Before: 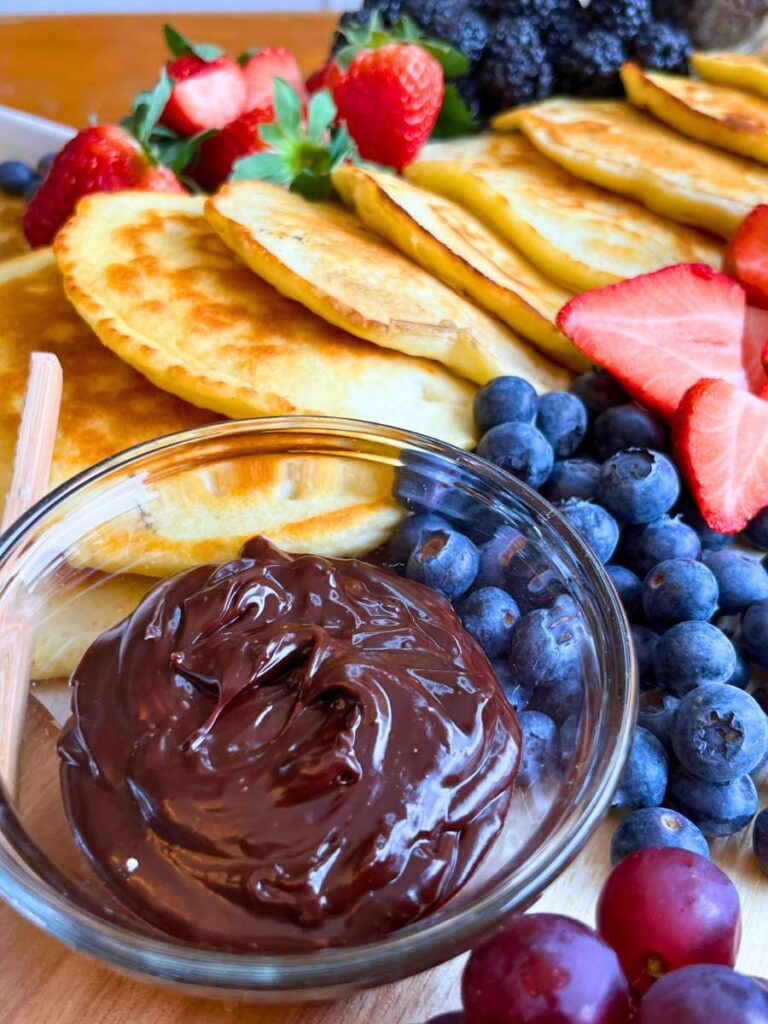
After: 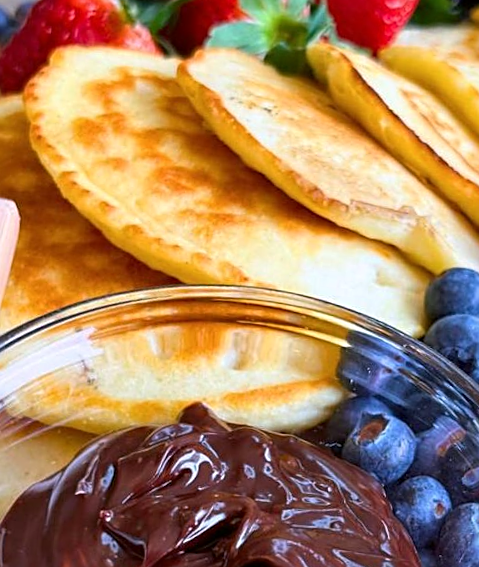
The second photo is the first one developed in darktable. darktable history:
sharpen: on, module defaults
crop and rotate: angle -5.65°, left 2.185%, top 7.03%, right 27.546%, bottom 30.503%
color correction: highlights a* 3.03, highlights b* -1.36, shadows a* -0.073, shadows b* 2.04, saturation 0.985
